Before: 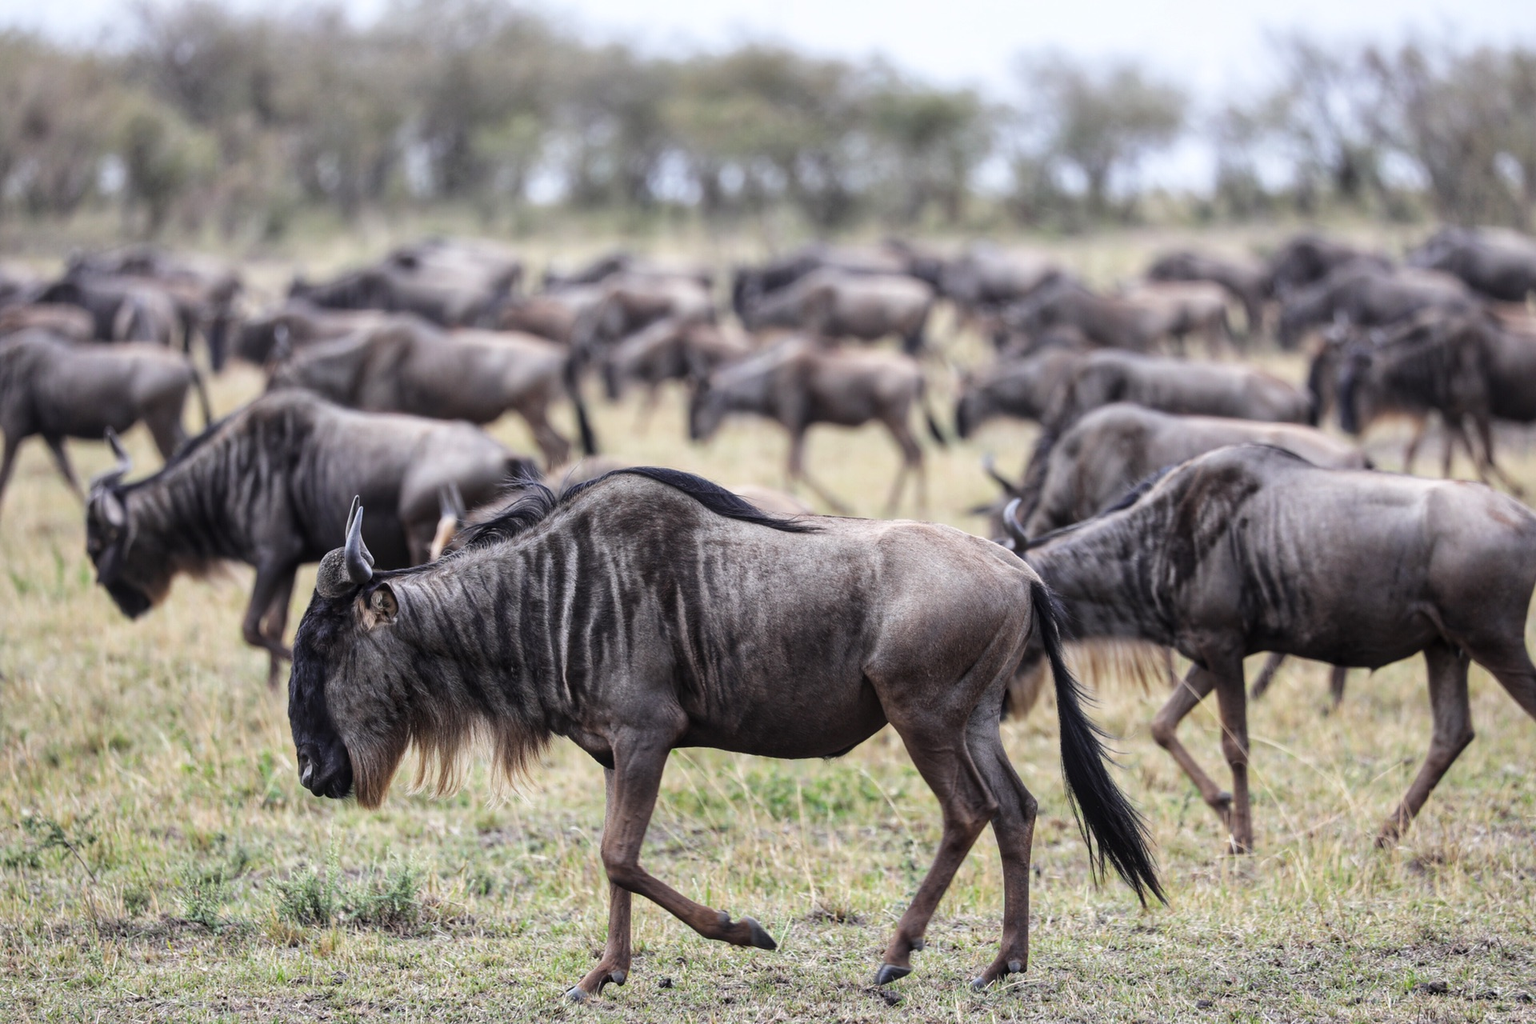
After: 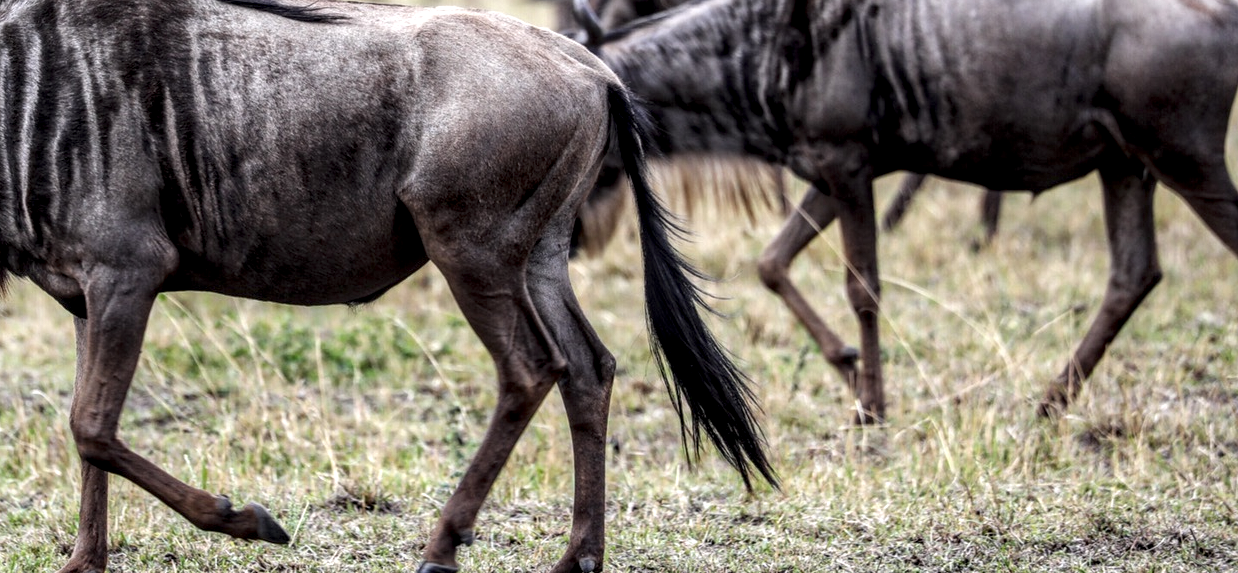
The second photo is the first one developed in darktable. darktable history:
local contrast: highlights 20%, shadows 70%, detail 170%
crop and rotate: left 35.509%, top 50.238%, bottom 4.934%
